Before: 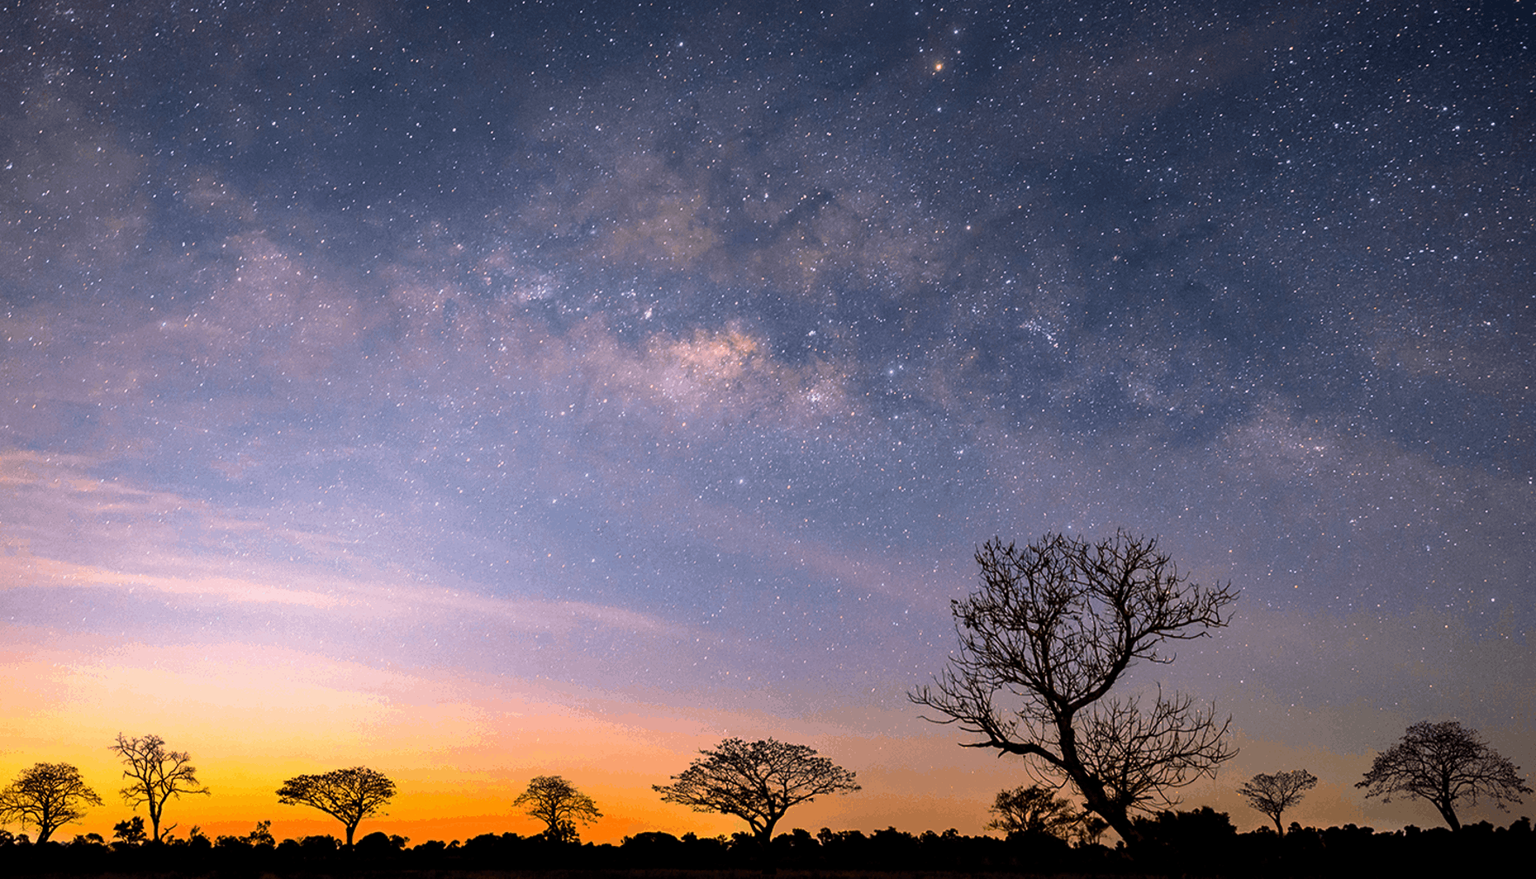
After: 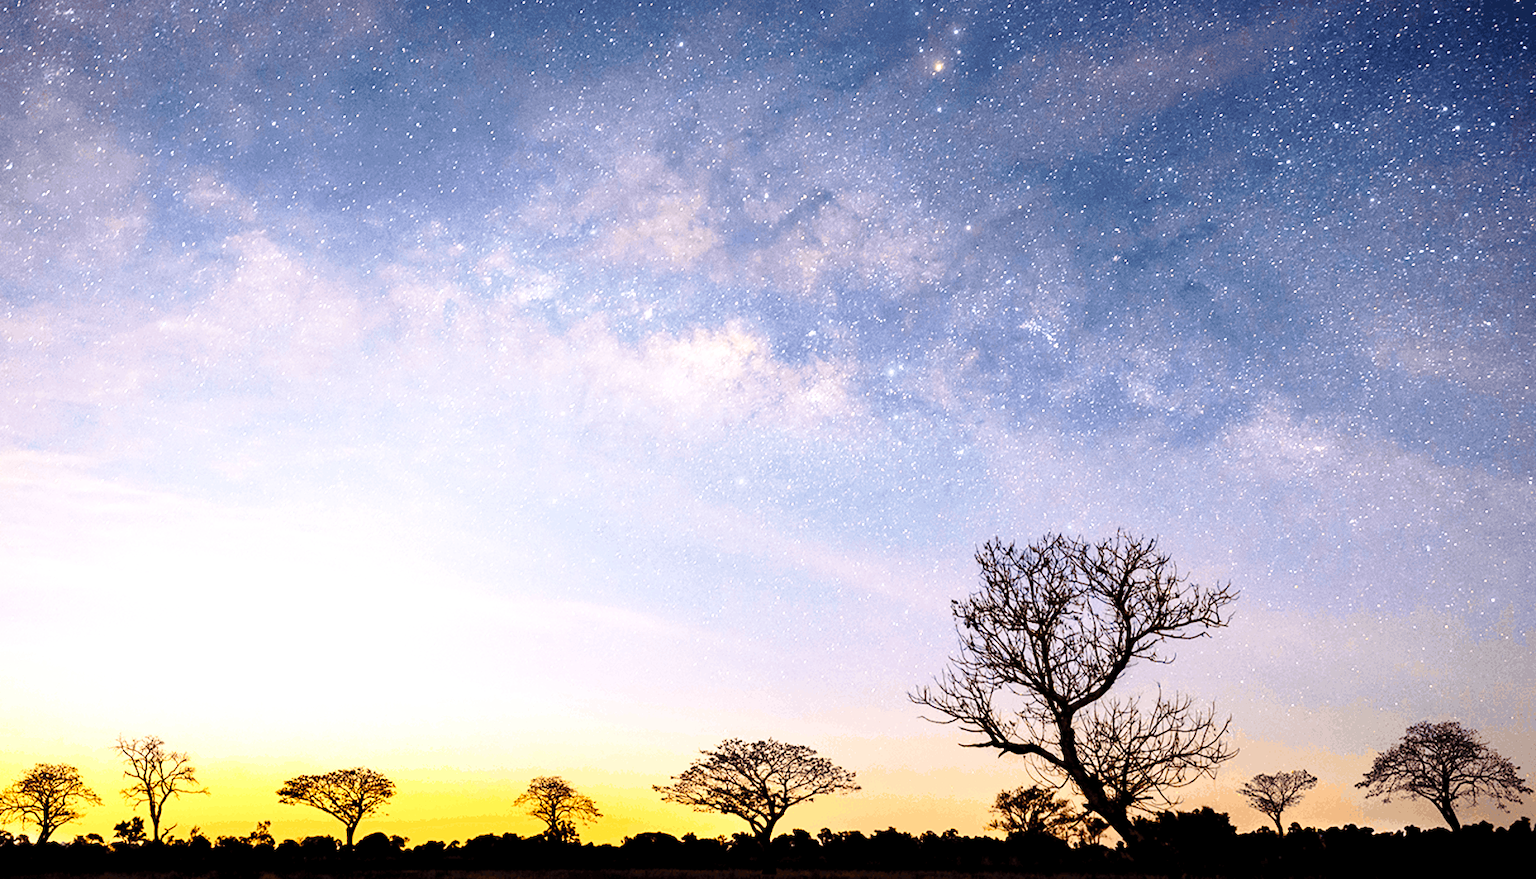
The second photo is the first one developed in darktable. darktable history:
exposure: exposure 1.089 EV, compensate highlight preservation false
base curve: curves: ch0 [(0, 0) (0.028, 0.03) (0.121, 0.232) (0.46, 0.748) (0.859, 0.968) (1, 1)], preserve colors none
